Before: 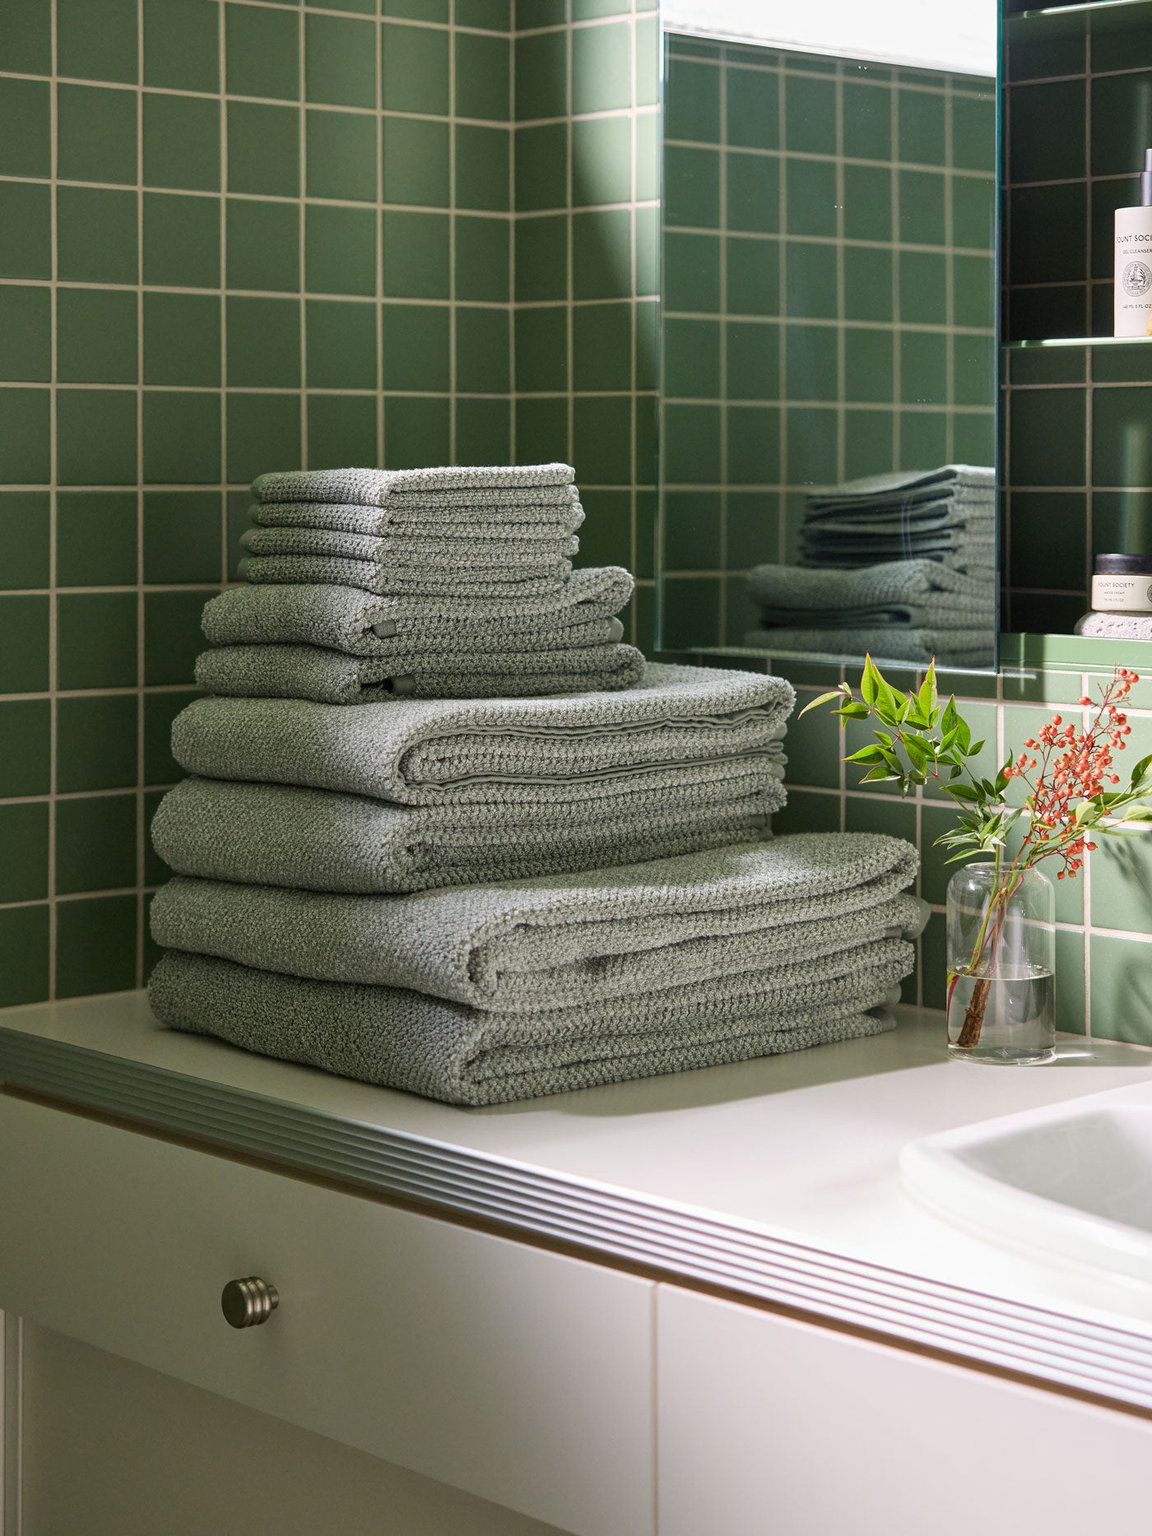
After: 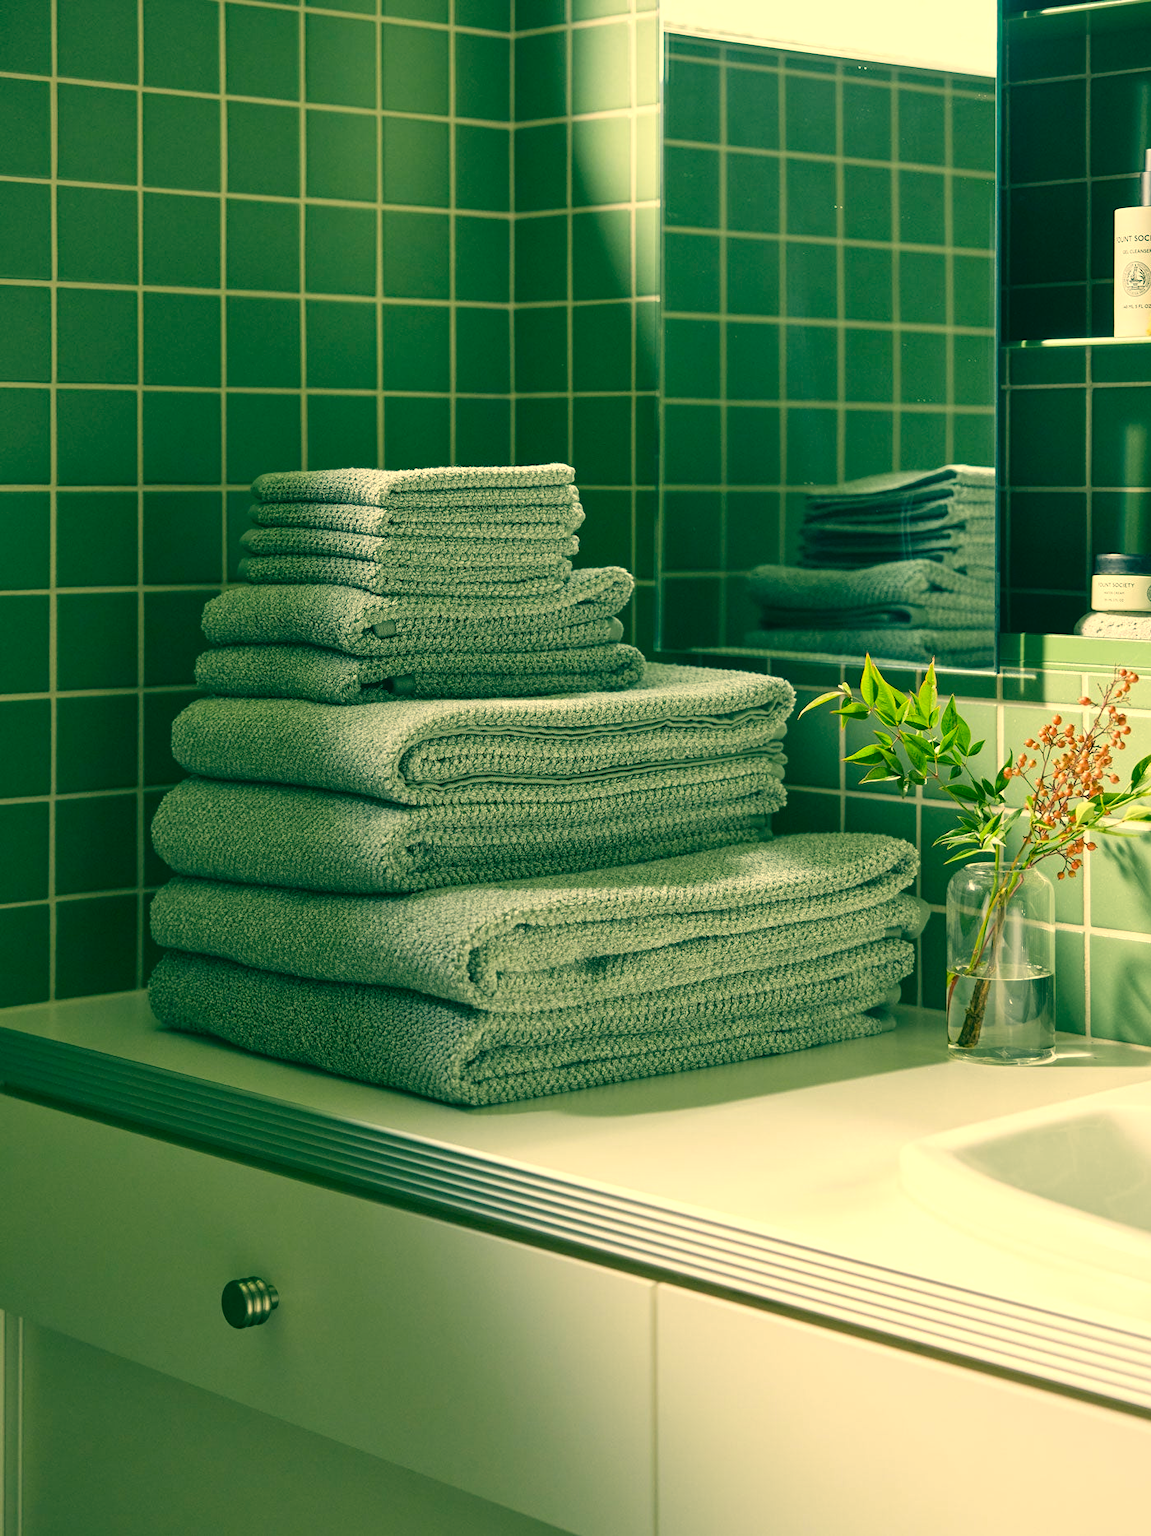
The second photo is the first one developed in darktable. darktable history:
exposure: black level correction 0, exposure 0.198 EV, compensate highlight preservation false
color correction: highlights a* 2.17, highlights b* 34.26, shadows a* -36.96, shadows b* -5.84
